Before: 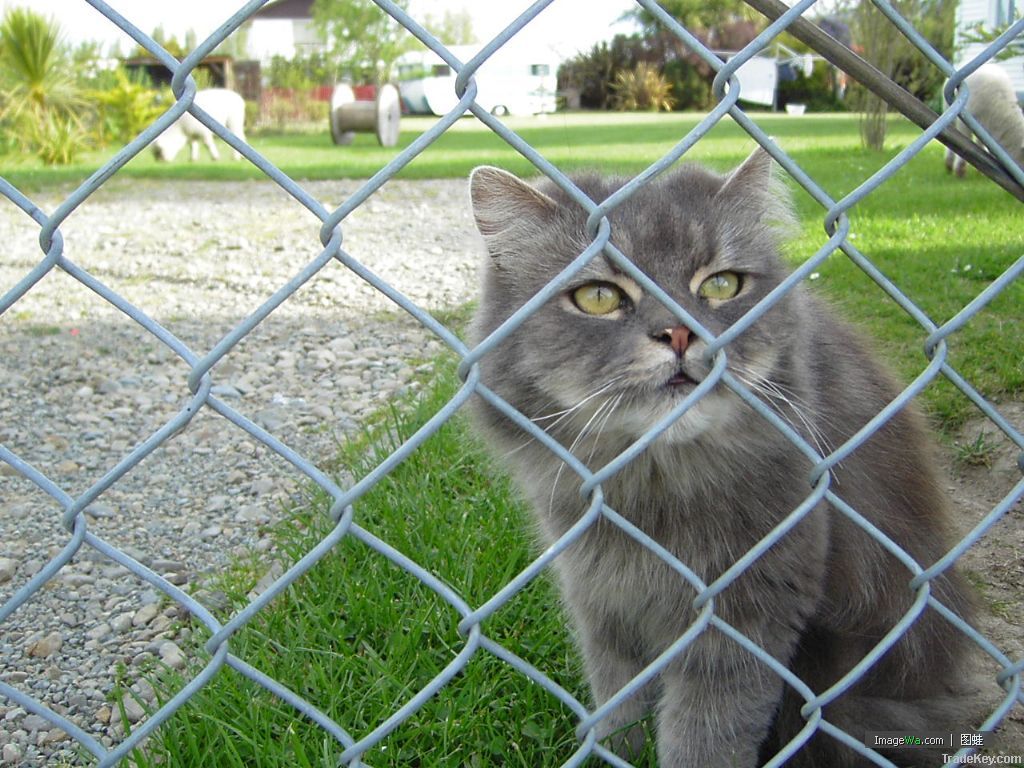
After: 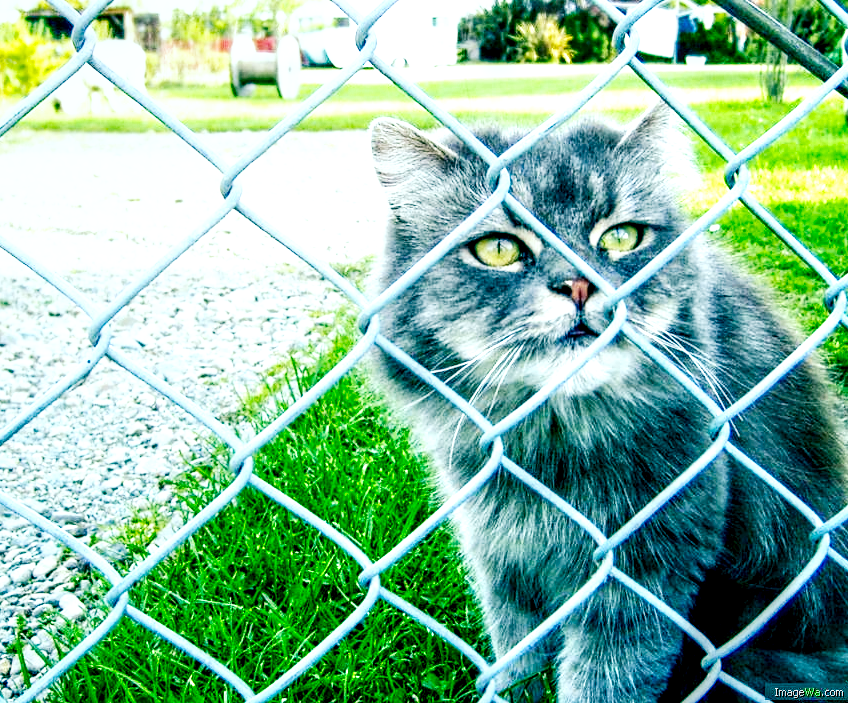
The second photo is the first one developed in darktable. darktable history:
color correction: highlights a* -4.98, highlights b* -3.76, shadows a* 3.83, shadows b* 4.08
base curve: curves: ch0 [(0, 0) (0.007, 0.004) (0.027, 0.03) (0.046, 0.07) (0.207, 0.54) (0.442, 0.872) (0.673, 0.972) (1, 1)], preserve colors none
crop: left 9.807%, top 6.259%, right 7.334%, bottom 2.177%
local contrast: highlights 19%, detail 186%
color balance: mode lift, gamma, gain (sRGB), lift [0.97, 1, 1, 1], gamma [1.03, 1, 1, 1]
shadows and highlights: shadows -30, highlights 30
color balance rgb: shadows lift › luminance -28.76%, shadows lift › chroma 10%, shadows lift › hue 230°, power › chroma 0.5%, power › hue 215°, highlights gain › luminance 7.14%, highlights gain › chroma 1%, highlights gain › hue 50°, global offset › luminance -0.29%, global offset › hue 260°, perceptual saturation grading › global saturation 20%, perceptual saturation grading › highlights -13.92%, perceptual saturation grading › shadows 50%
